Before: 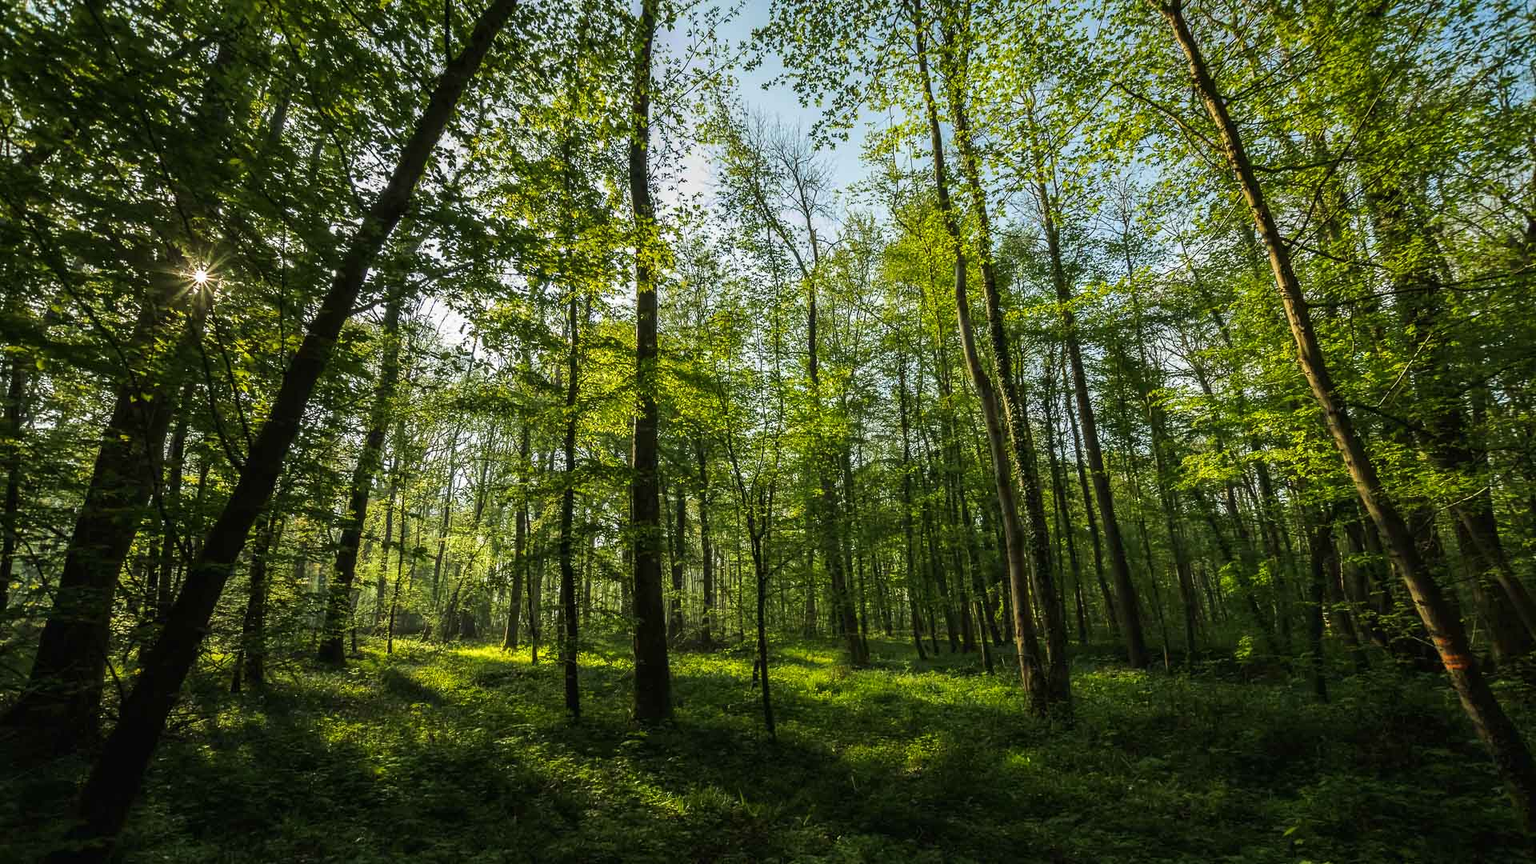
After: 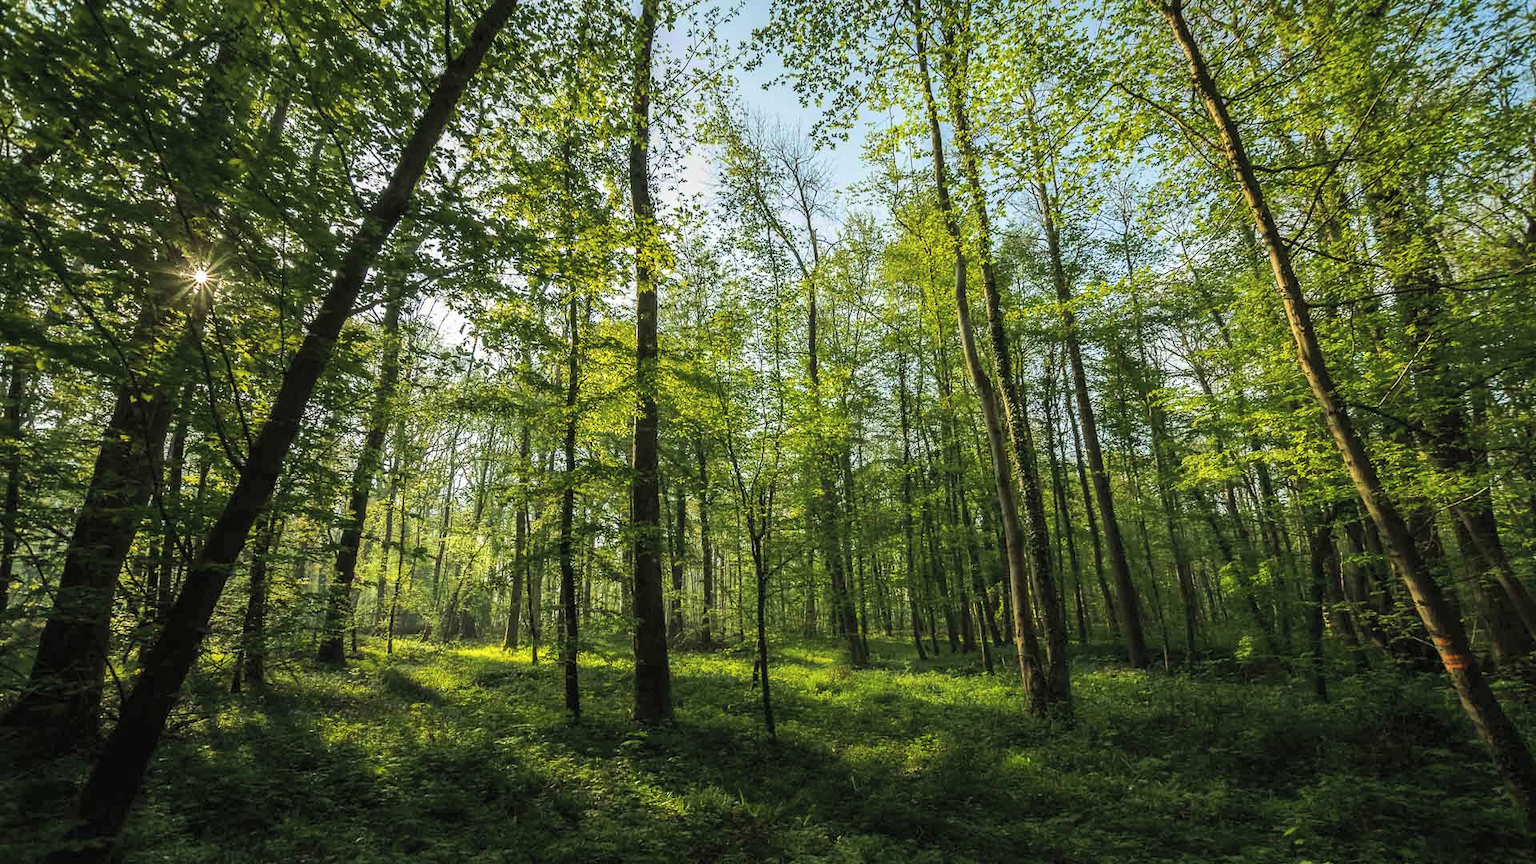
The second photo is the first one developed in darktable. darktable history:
contrast brightness saturation: brightness 0.122
tone equalizer: -8 EV -0.58 EV, smoothing 1
